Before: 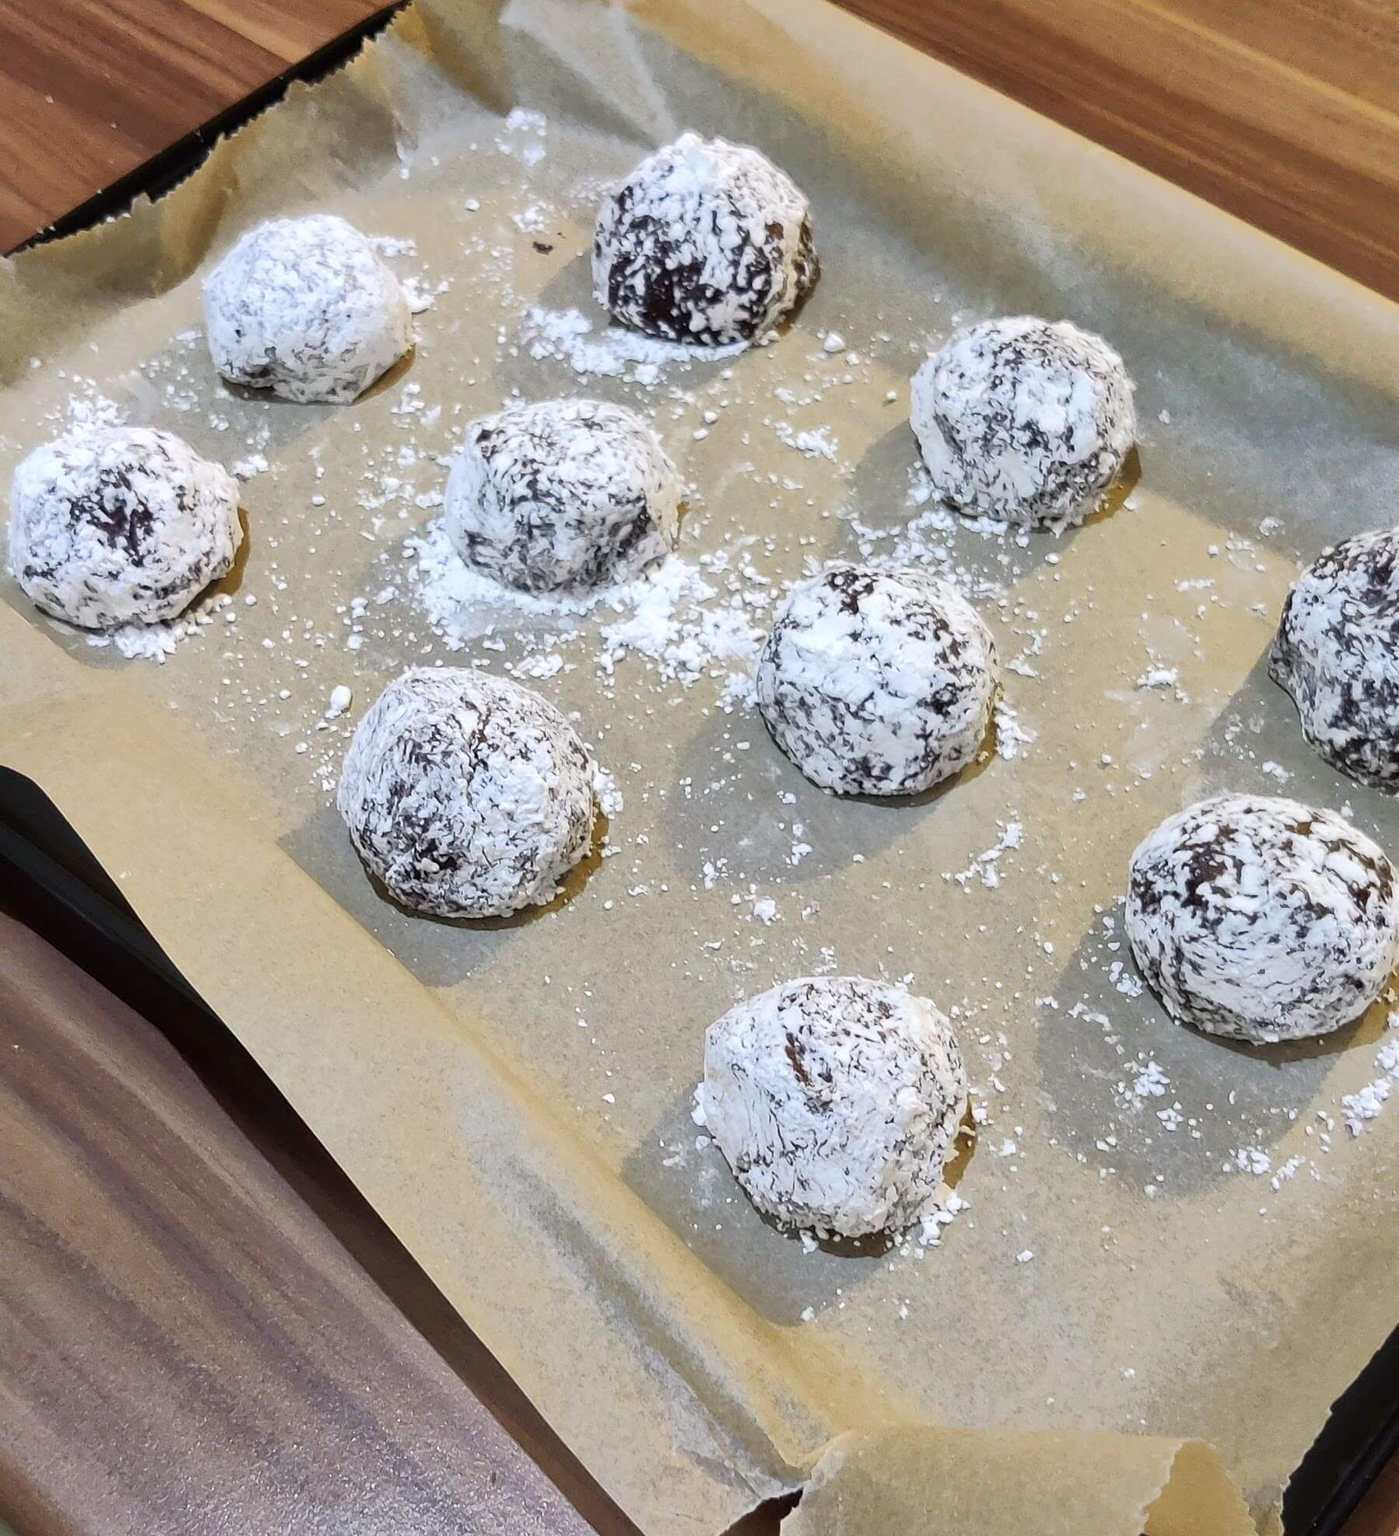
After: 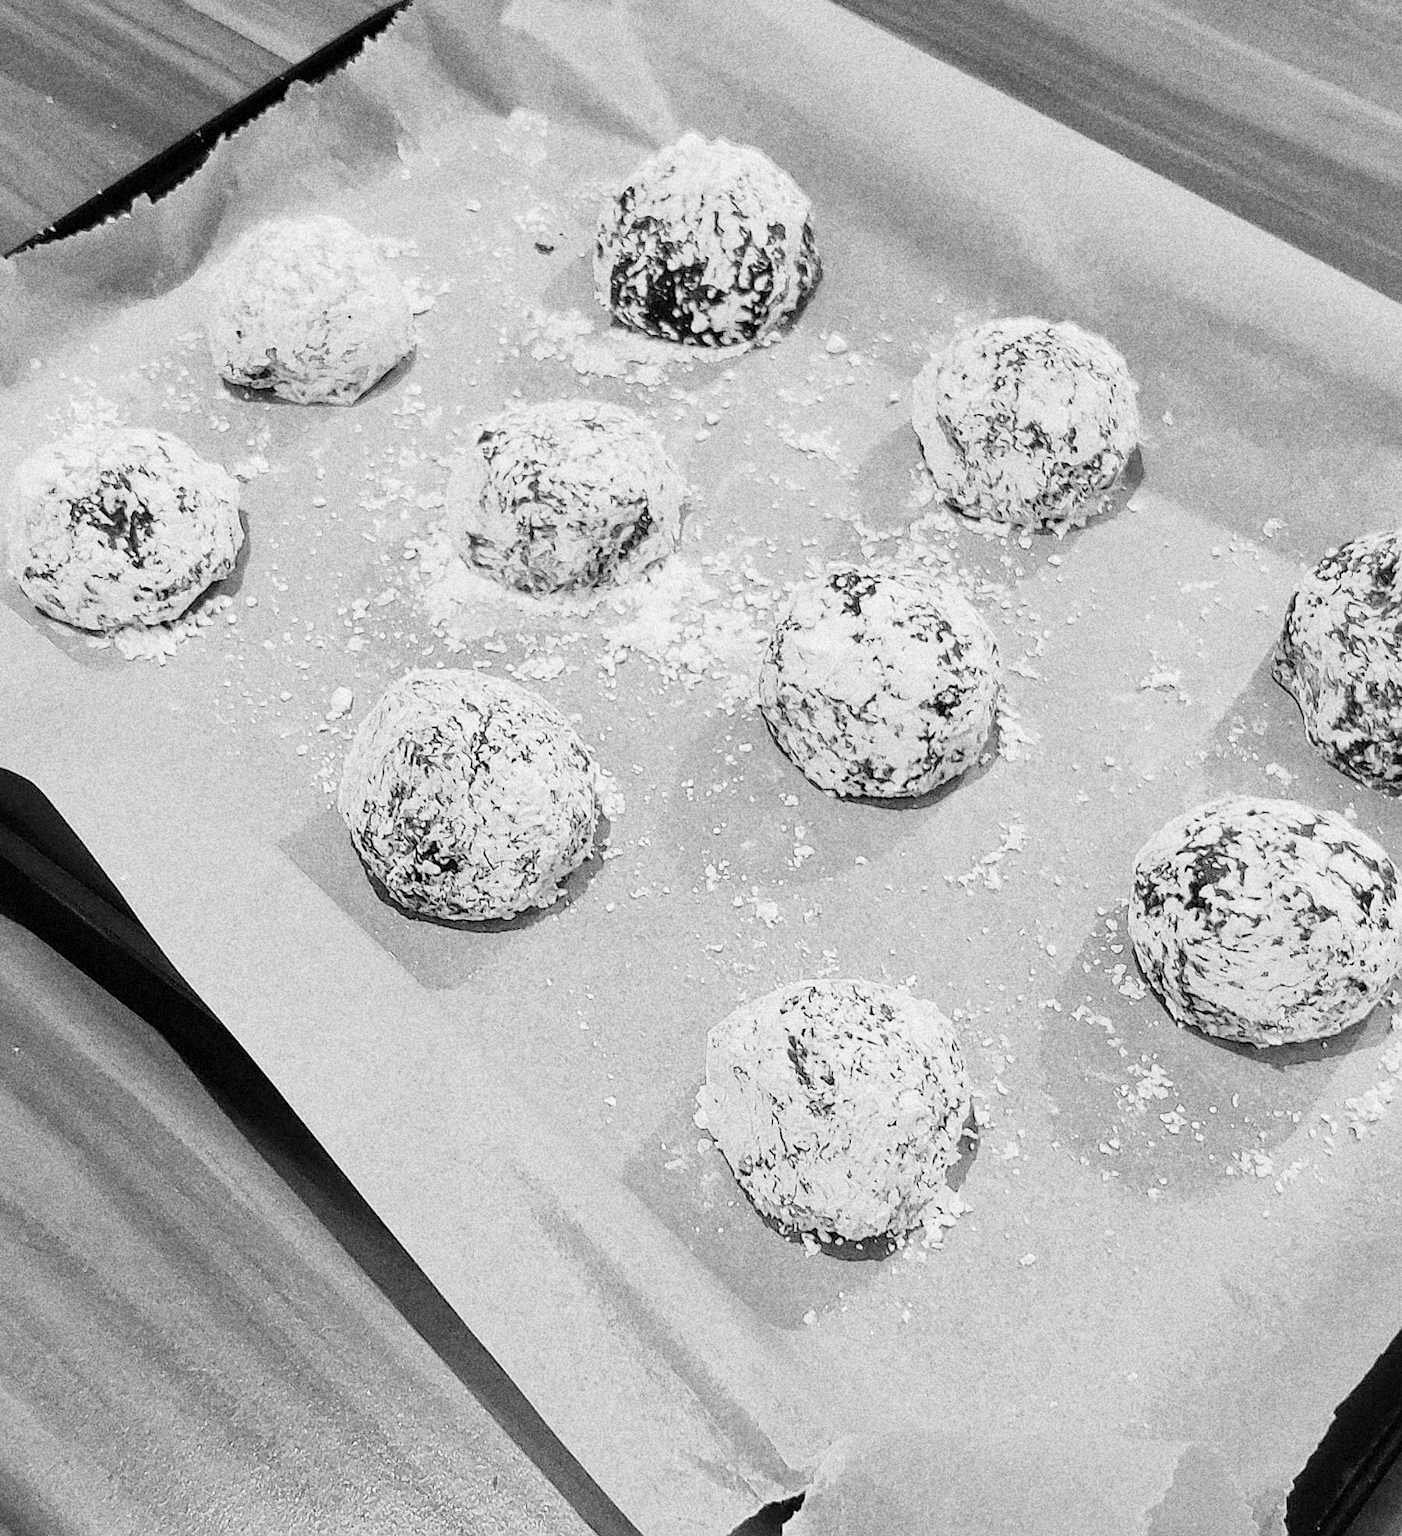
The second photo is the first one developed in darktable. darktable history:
crop: top 0.05%, bottom 0.098%
sharpen: on, module defaults
white balance: emerald 1
filmic rgb: black relative exposure -7.65 EV, white relative exposure 4.56 EV, hardness 3.61
grain: coarseness 14.49 ISO, strength 48.04%, mid-tones bias 35%
exposure: black level correction 0, exposure 1 EV, compensate exposure bias true, compensate highlight preservation false
monochrome: on, module defaults
